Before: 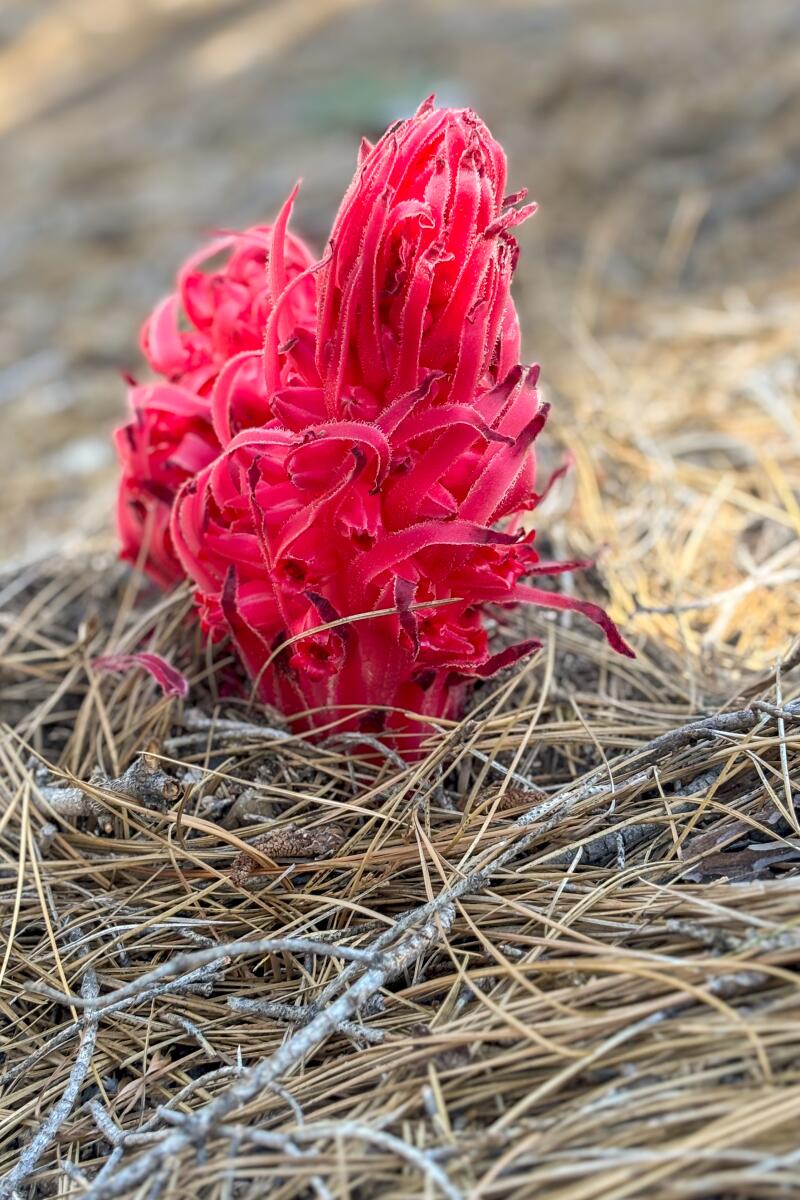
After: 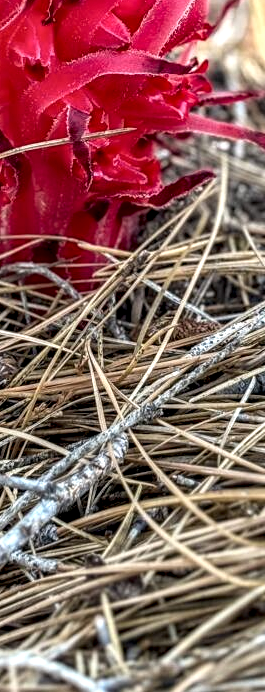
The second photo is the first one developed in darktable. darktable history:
crop: left 40.878%, top 39.176%, right 25.993%, bottom 3.081%
shadows and highlights: shadows 0, highlights 40
local contrast: highlights 20%, shadows 70%, detail 170%
